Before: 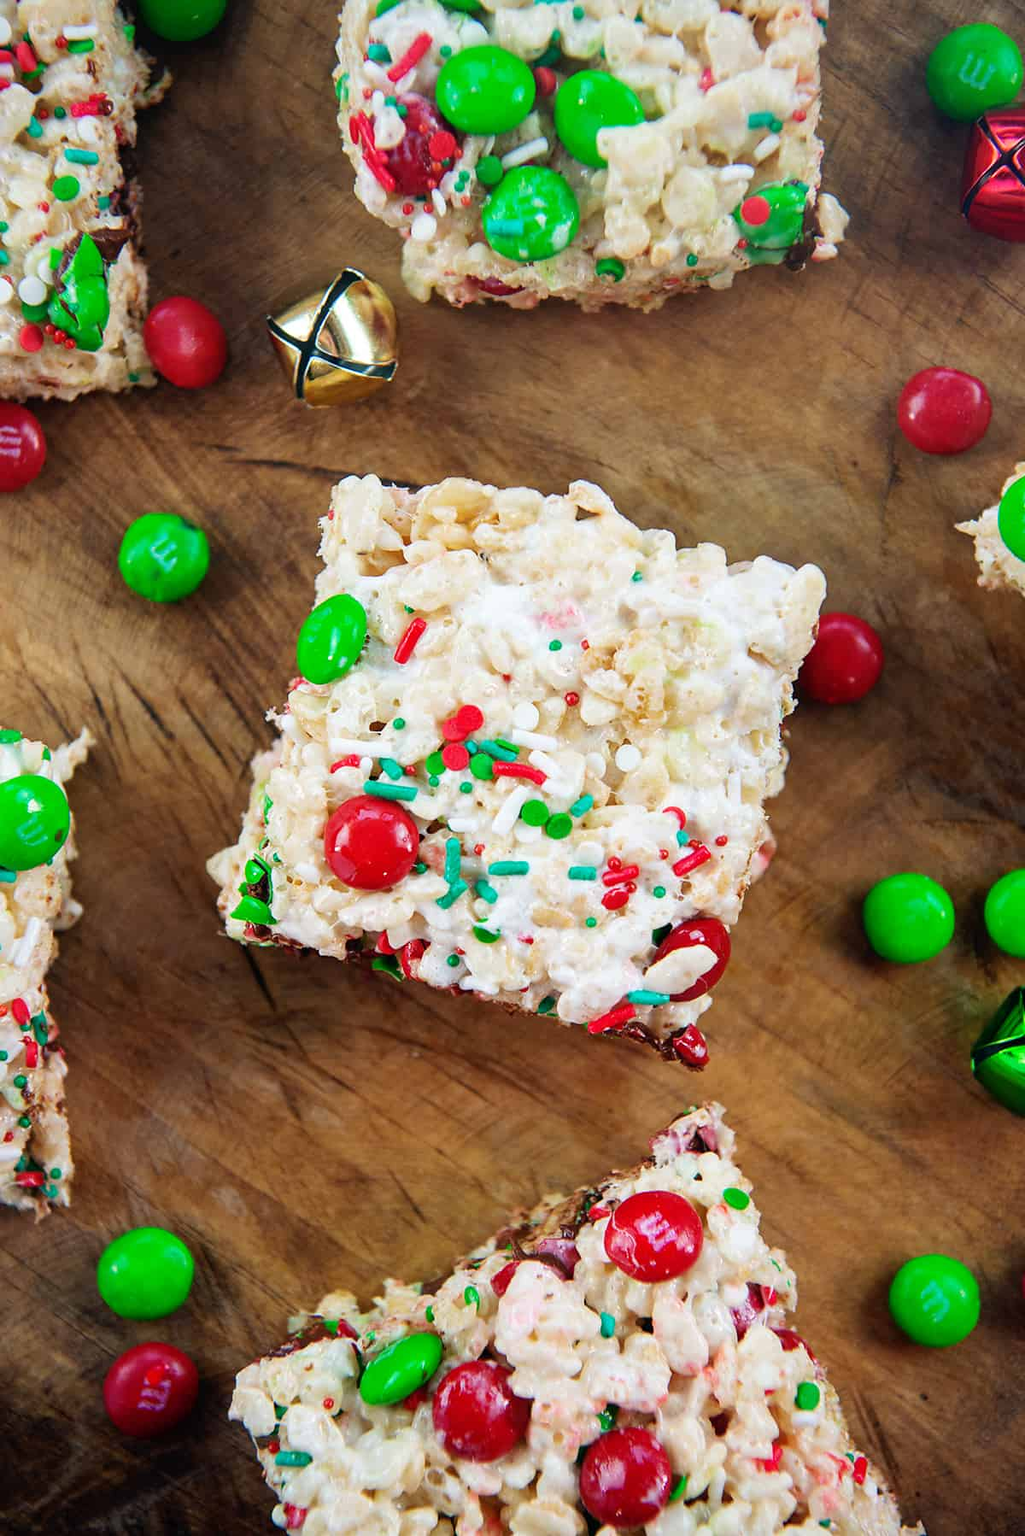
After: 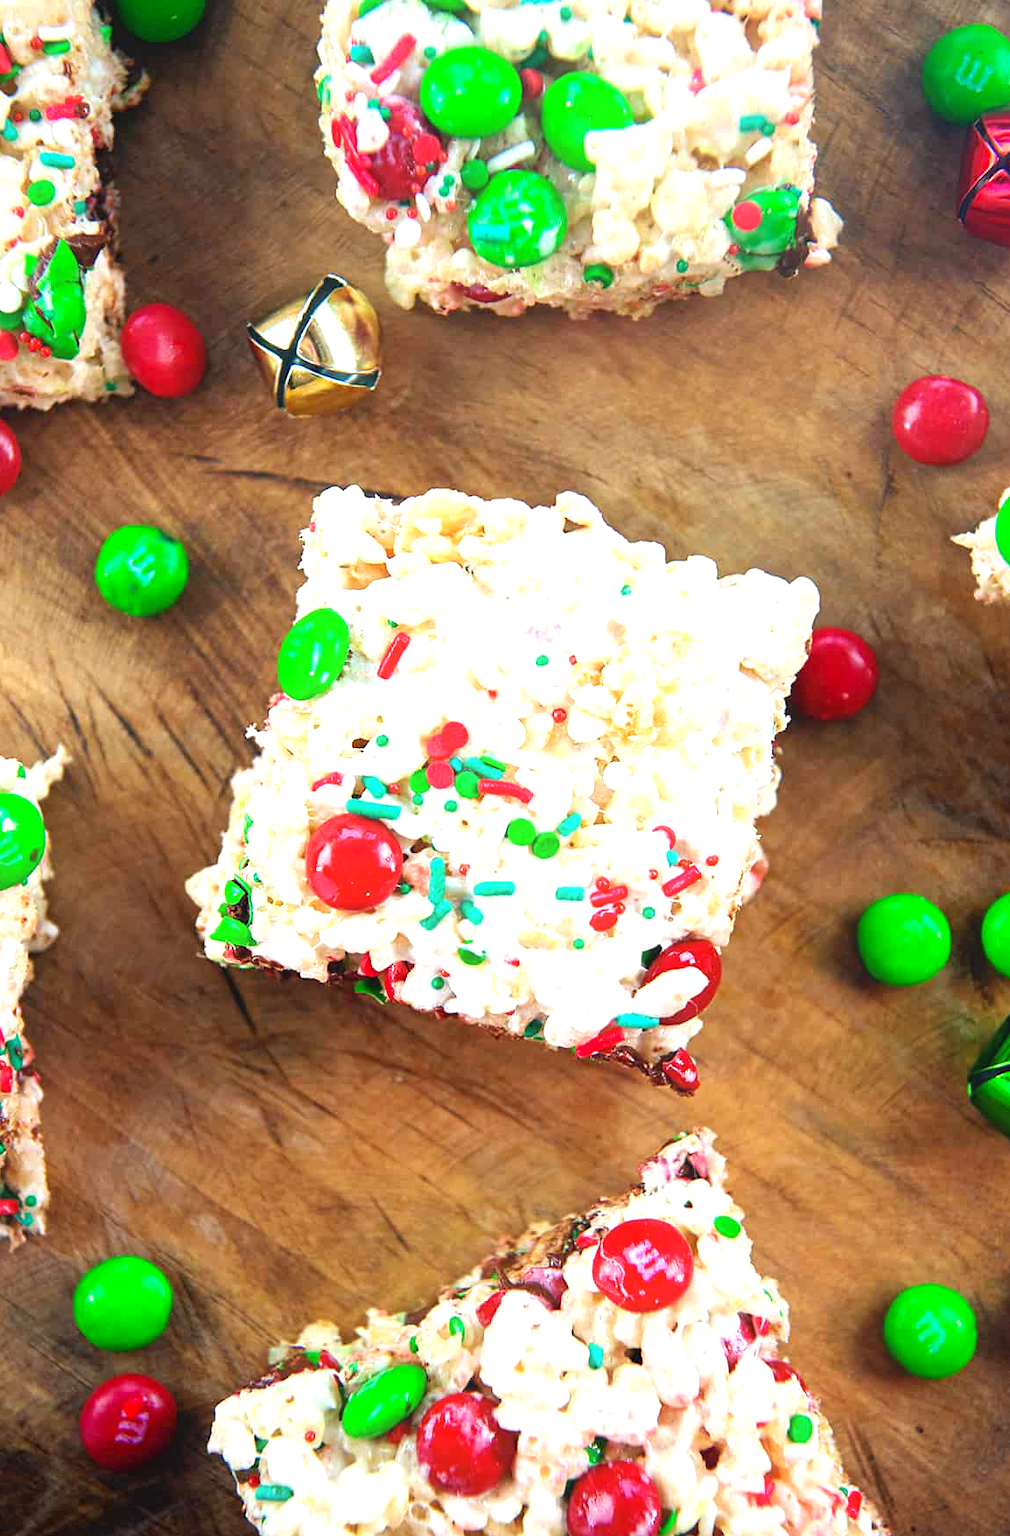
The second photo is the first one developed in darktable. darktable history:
exposure: black level correction 0, exposure 0.9 EV, compensate highlight preservation false
contrast equalizer: y [[0.439, 0.44, 0.442, 0.457, 0.493, 0.498], [0.5 ×6], [0.5 ×6], [0 ×6], [0 ×6]], mix 0.76
crop and rotate: left 2.536%, right 1.107%, bottom 2.246%
